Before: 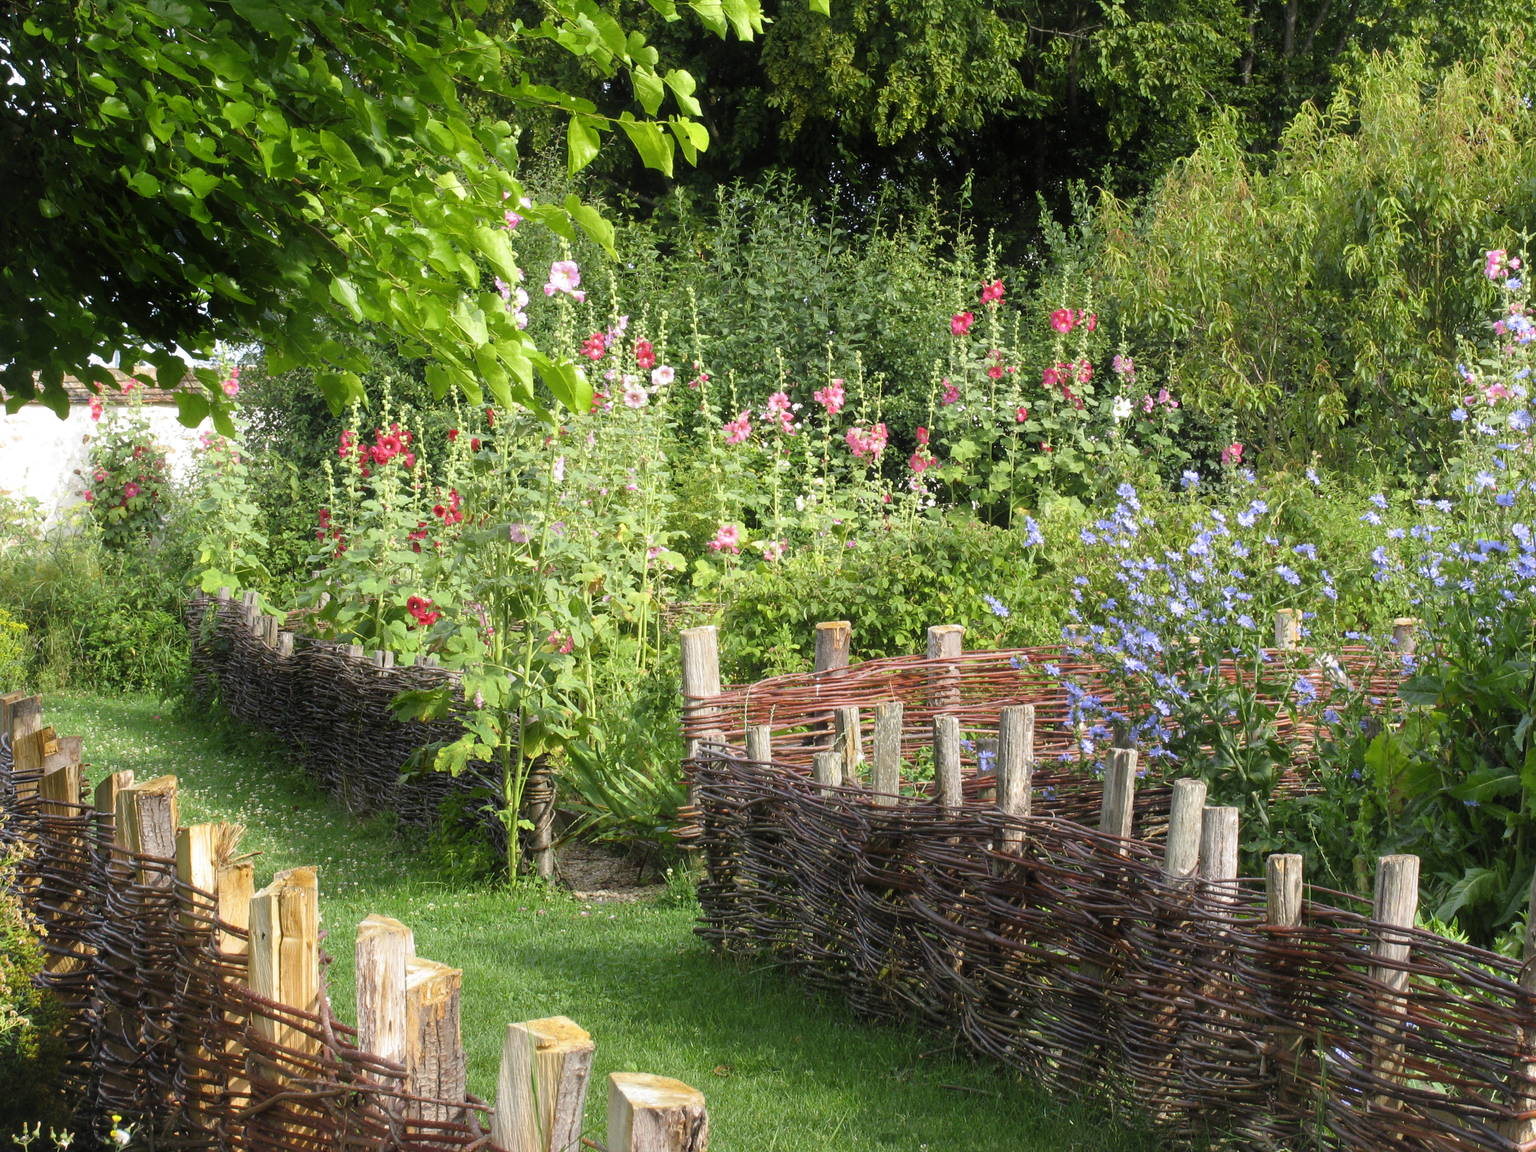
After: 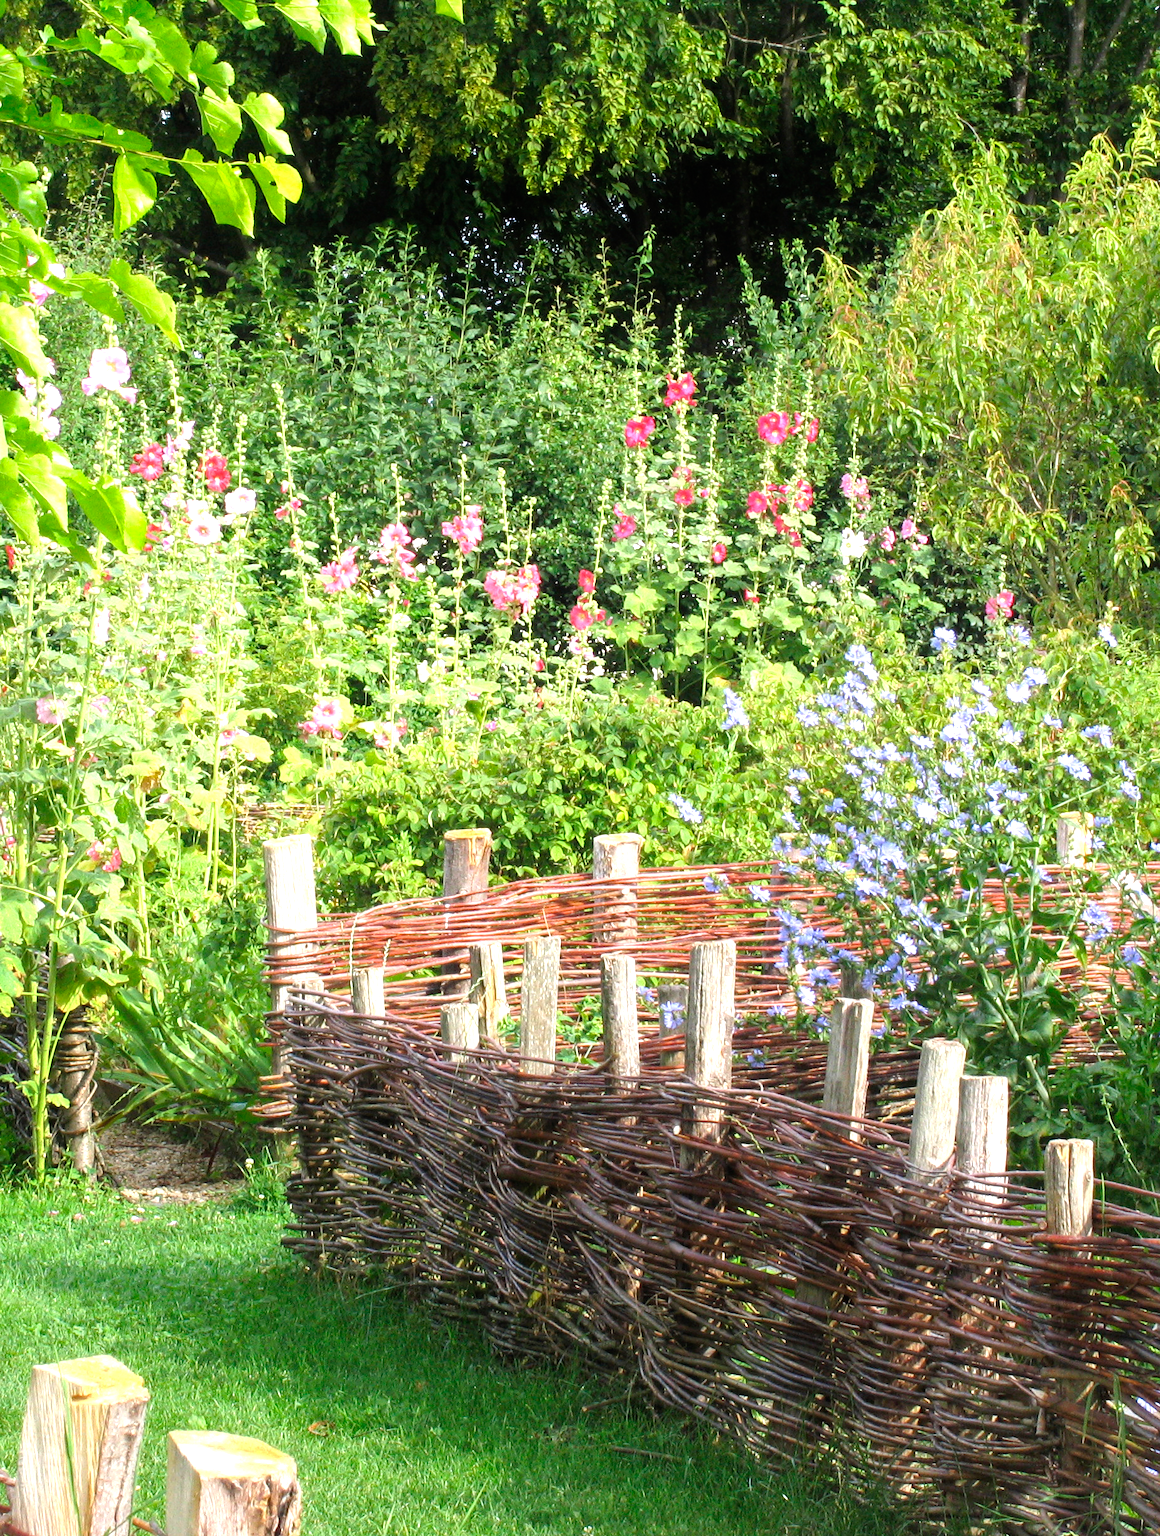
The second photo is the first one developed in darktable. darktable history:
exposure: black level correction 0, exposure 0.9 EV, compensate exposure bias true, compensate highlight preservation false
crop: left 31.458%, top 0%, right 11.876%
